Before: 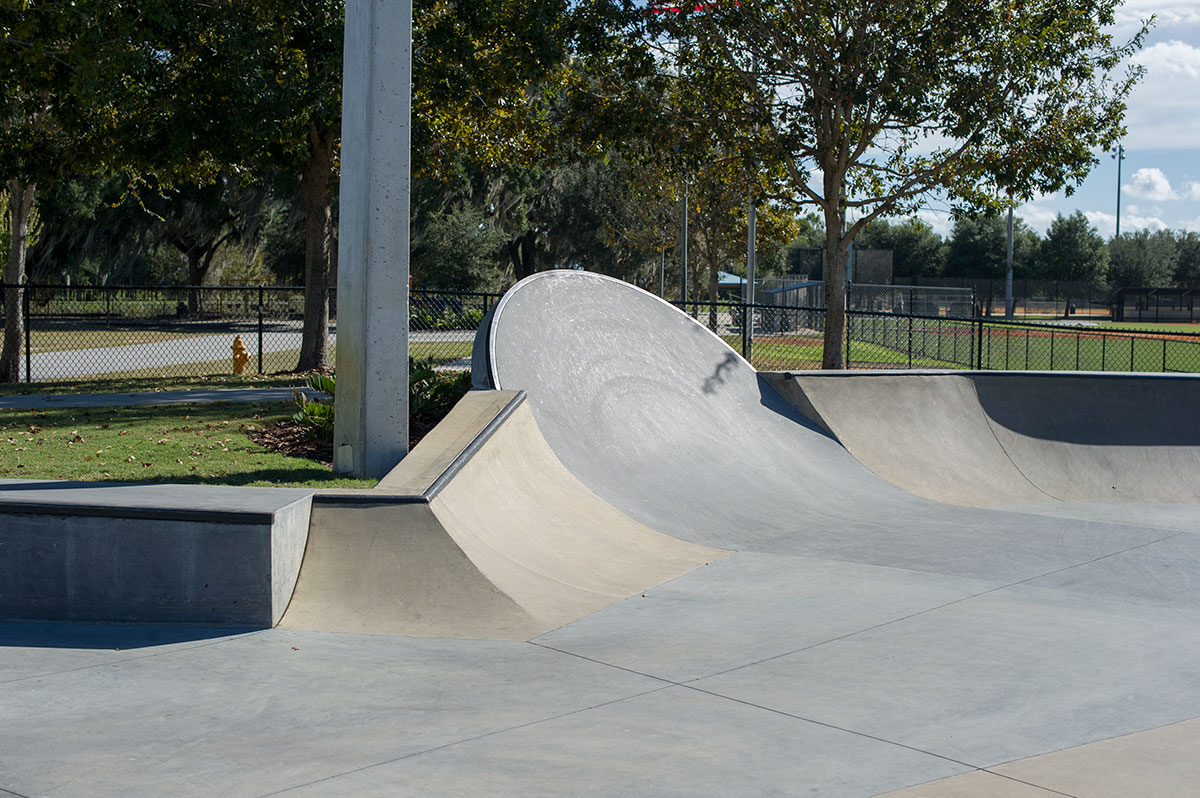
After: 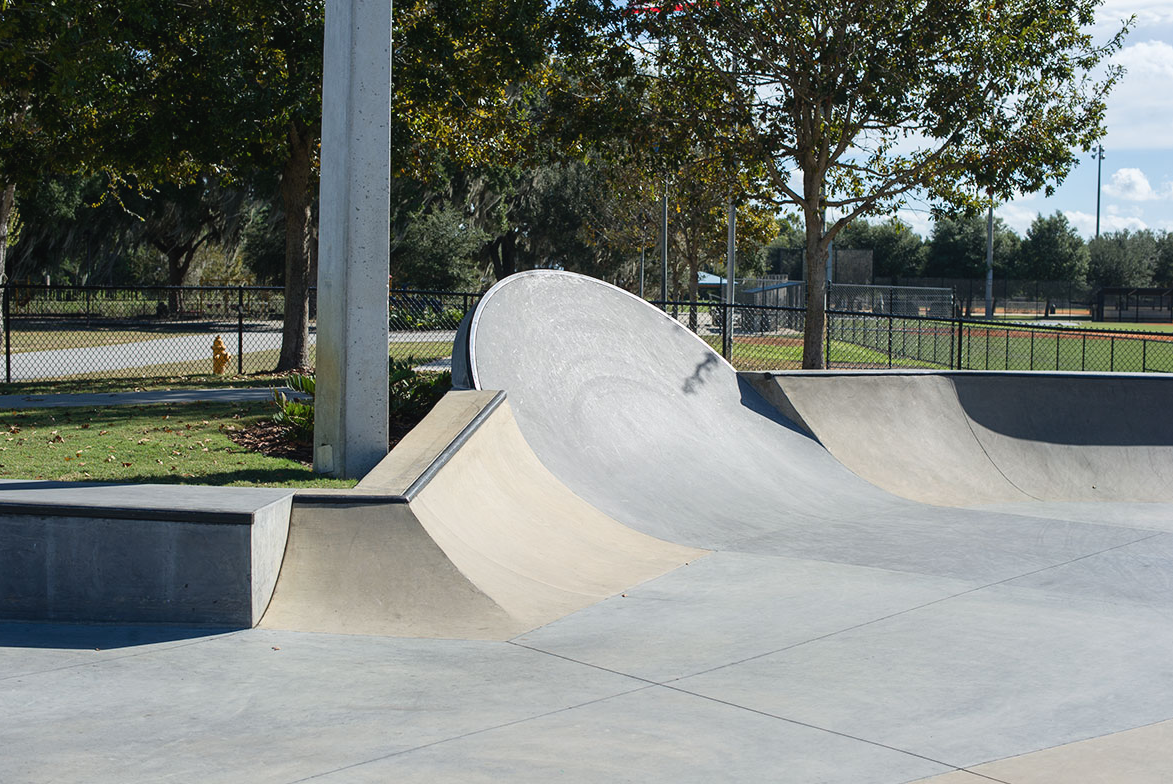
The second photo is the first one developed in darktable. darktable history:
tone curve: curves: ch0 [(0, 0.028) (0.138, 0.156) (0.468, 0.516) (0.754, 0.823) (1, 1)], color space Lab, independent channels, preserve colors none
crop and rotate: left 1.67%, right 0.511%, bottom 1.664%
